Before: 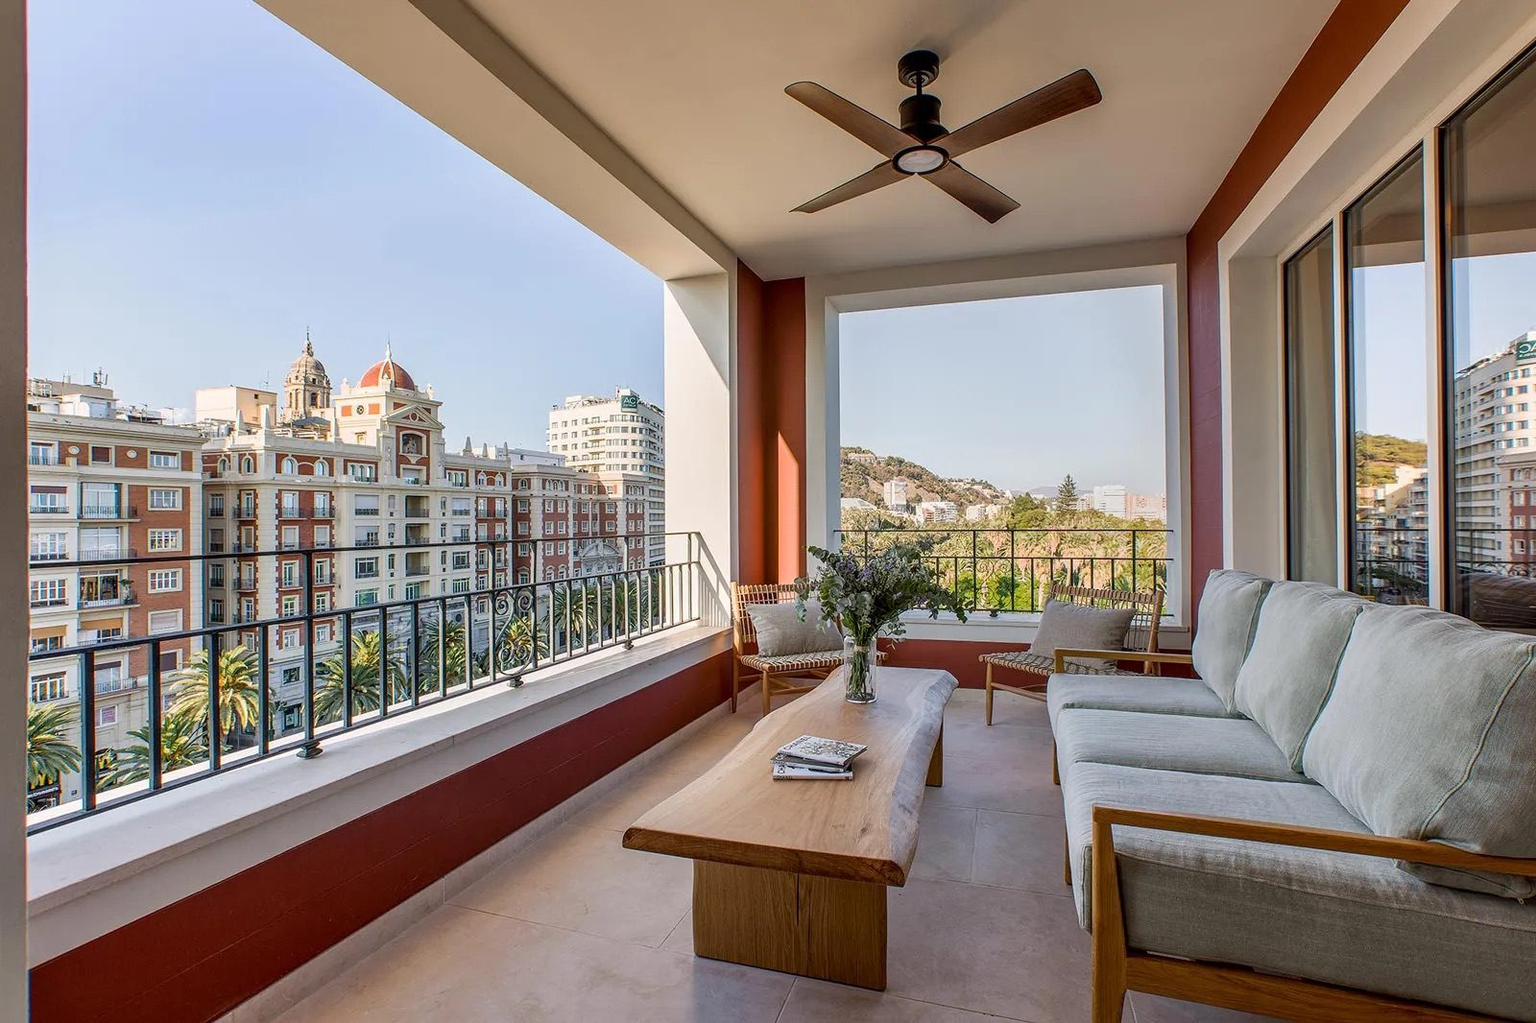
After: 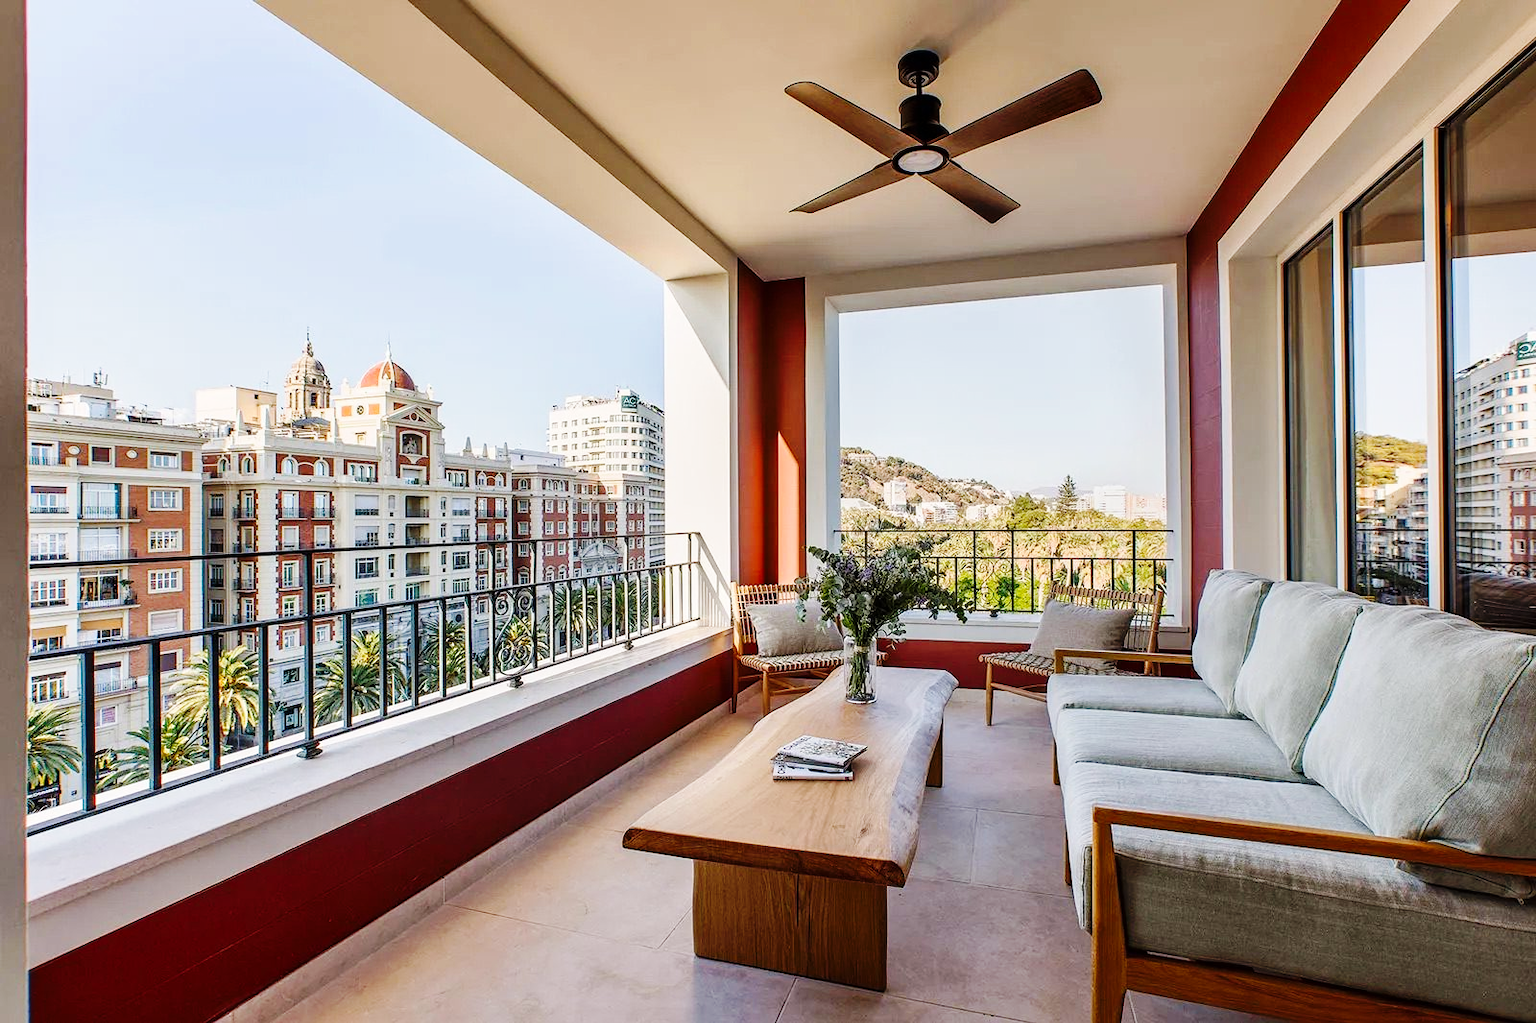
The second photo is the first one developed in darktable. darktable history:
sharpen: radius 5.361, amount 0.309, threshold 26.475
base curve: curves: ch0 [(0, 0) (0.036, 0.025) (0.121, 0.166) (0.206, 0.329) (0.605, 0.79) (1, 1)], preserve colors none
